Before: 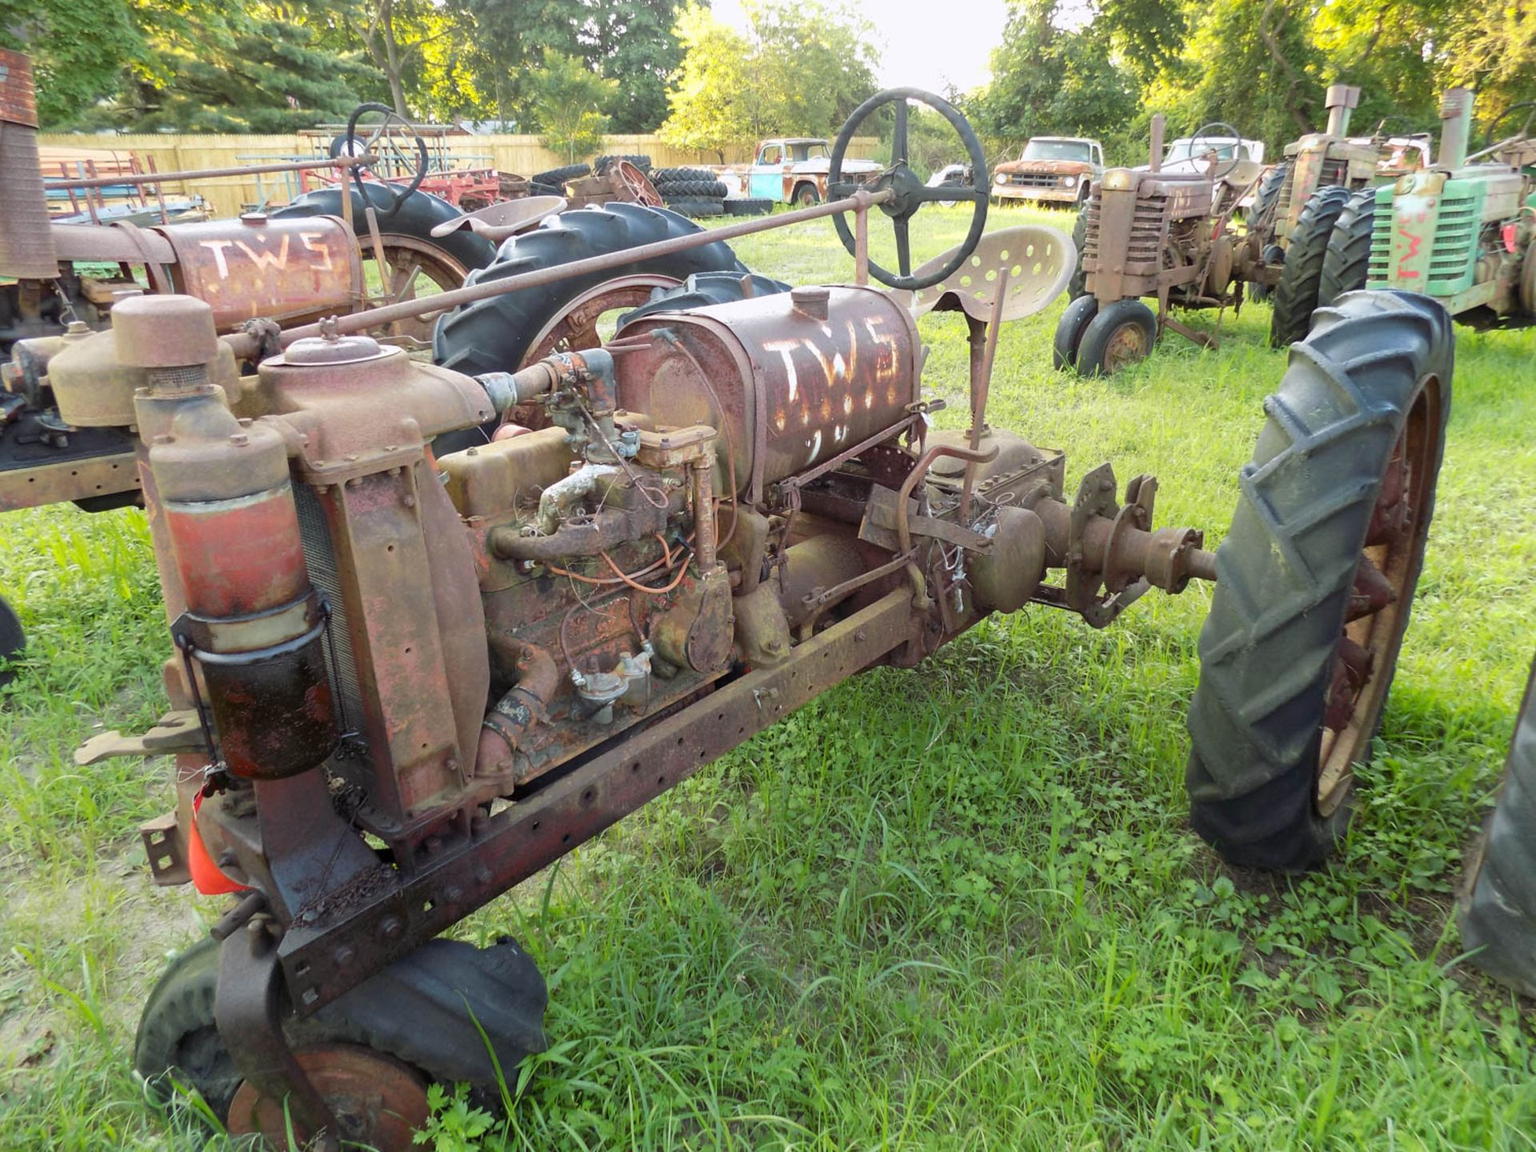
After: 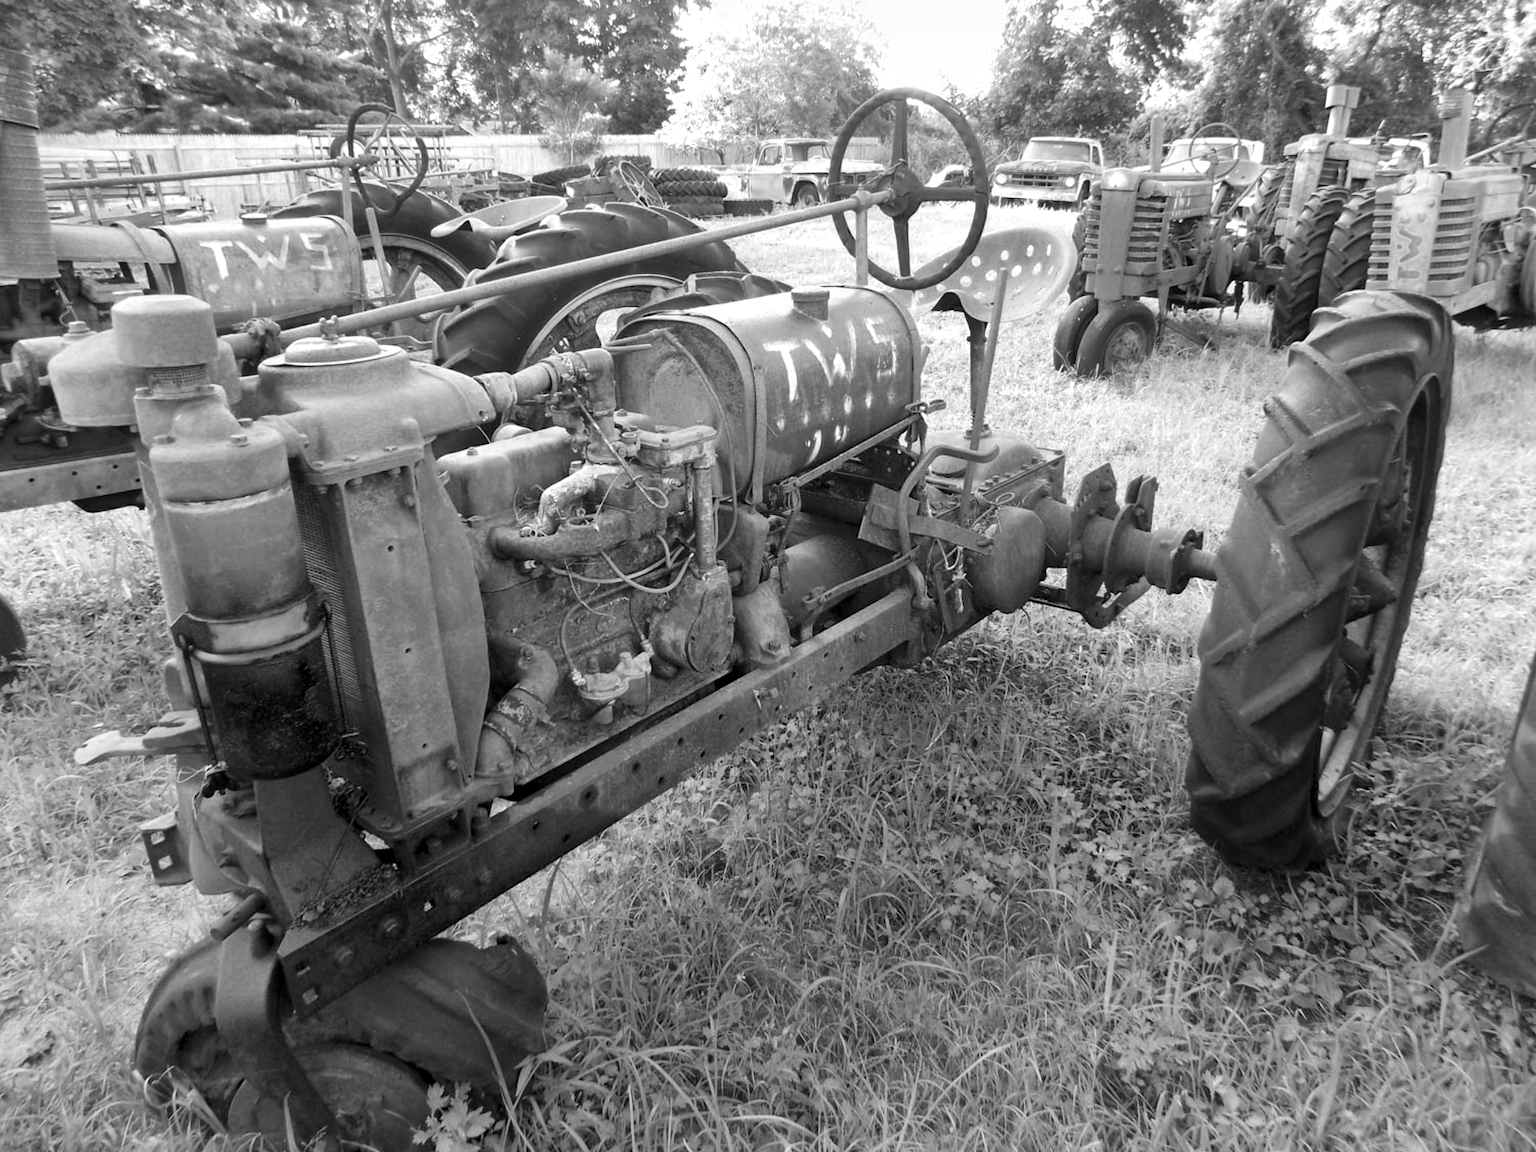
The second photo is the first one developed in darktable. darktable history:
local contrast: mode bilateral grid, contrast 20, coarseness 100, detail 150%, midtone range 0.2
rotate and perspective: automatic cropping off
color zones: curves: ch0 [(0.002, 0.593) (0.143, 0.417) (0.285, 0.541) (0.455, 0.289) (0.608, 0.327) (0.727, 0.283) (0.869, 0.571) (1, 0.603)]; ch1 [(0, 0) (0.143, 0) (0.286, 0) (0.429, 0) (0.571, 0) (0.714, 0) (0.857, 0)]
